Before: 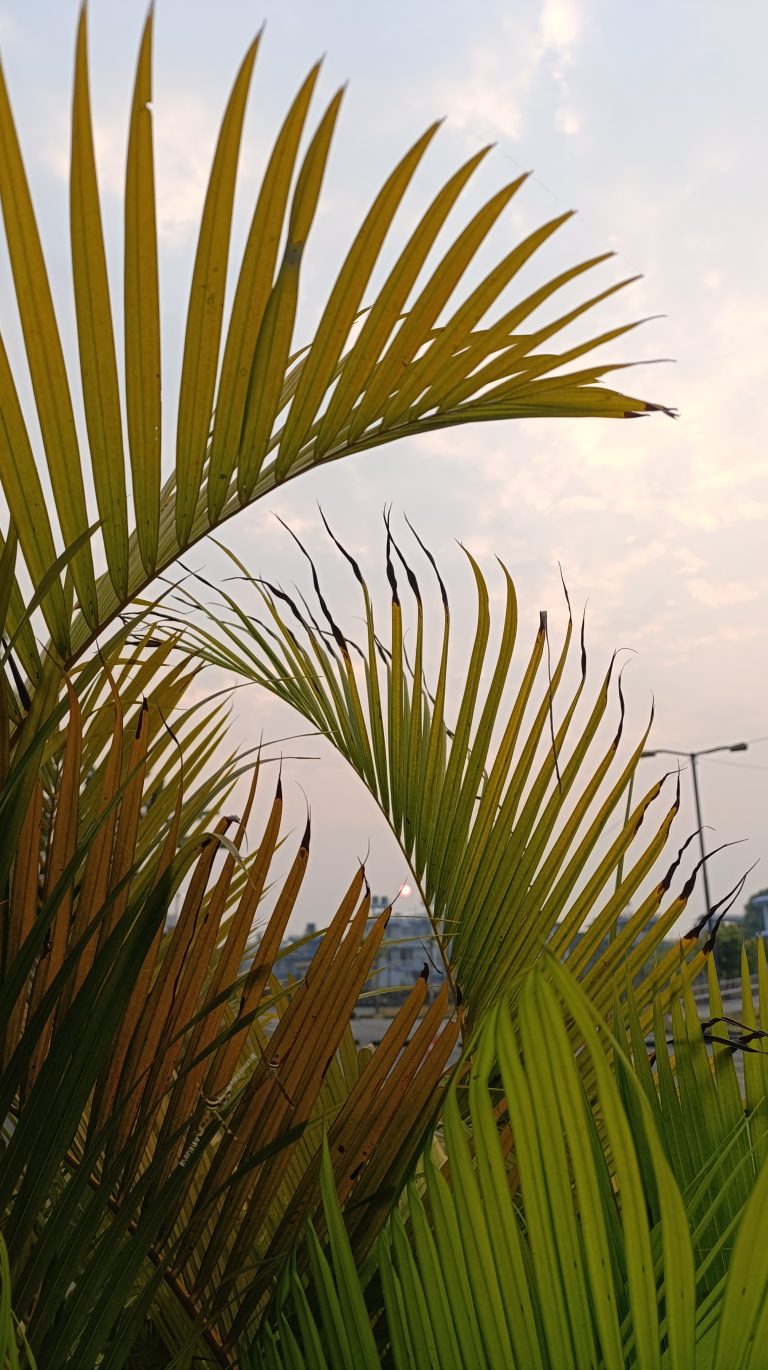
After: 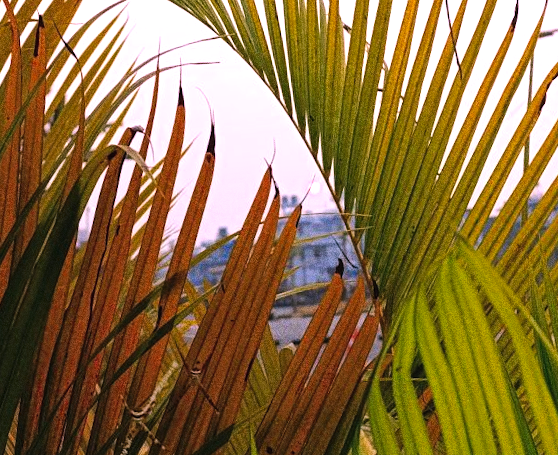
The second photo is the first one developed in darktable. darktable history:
contrast brightness saturation: brightness 0.09, saturation 0.19
crop: left 18.091%, top 51.13%, right 17.525%, bottom 16.85%
grain: coarseness 0.09 ISO, strength 40%
rotate and perspective: rotation -4.25°, automatic cropping off
tone curve: curves: ch0 [(0, 0) (0.003, 0.008) (0.011, 0.011) (0.025, 0.014) (0.044, 0.021) (0.069, 0.029) (0.1, 0.042) (0.136, 0.06) (0.177, 0.09) (0.224, 0.126) (0.277, 0.177) (0.335, 0.243) (0.399, 0.31) (0.468, 0.388) (0.543, 0.484) (0.623, 0.585) (0.709, 0.683) (0.801, 0.775) (0.898, 0.873) (1, 1)], preserve colors none
exposure: exposure 0.999 EV, compensate highlight preservation false
color correction: highlights a* 15.46, highlights b* -20.56
